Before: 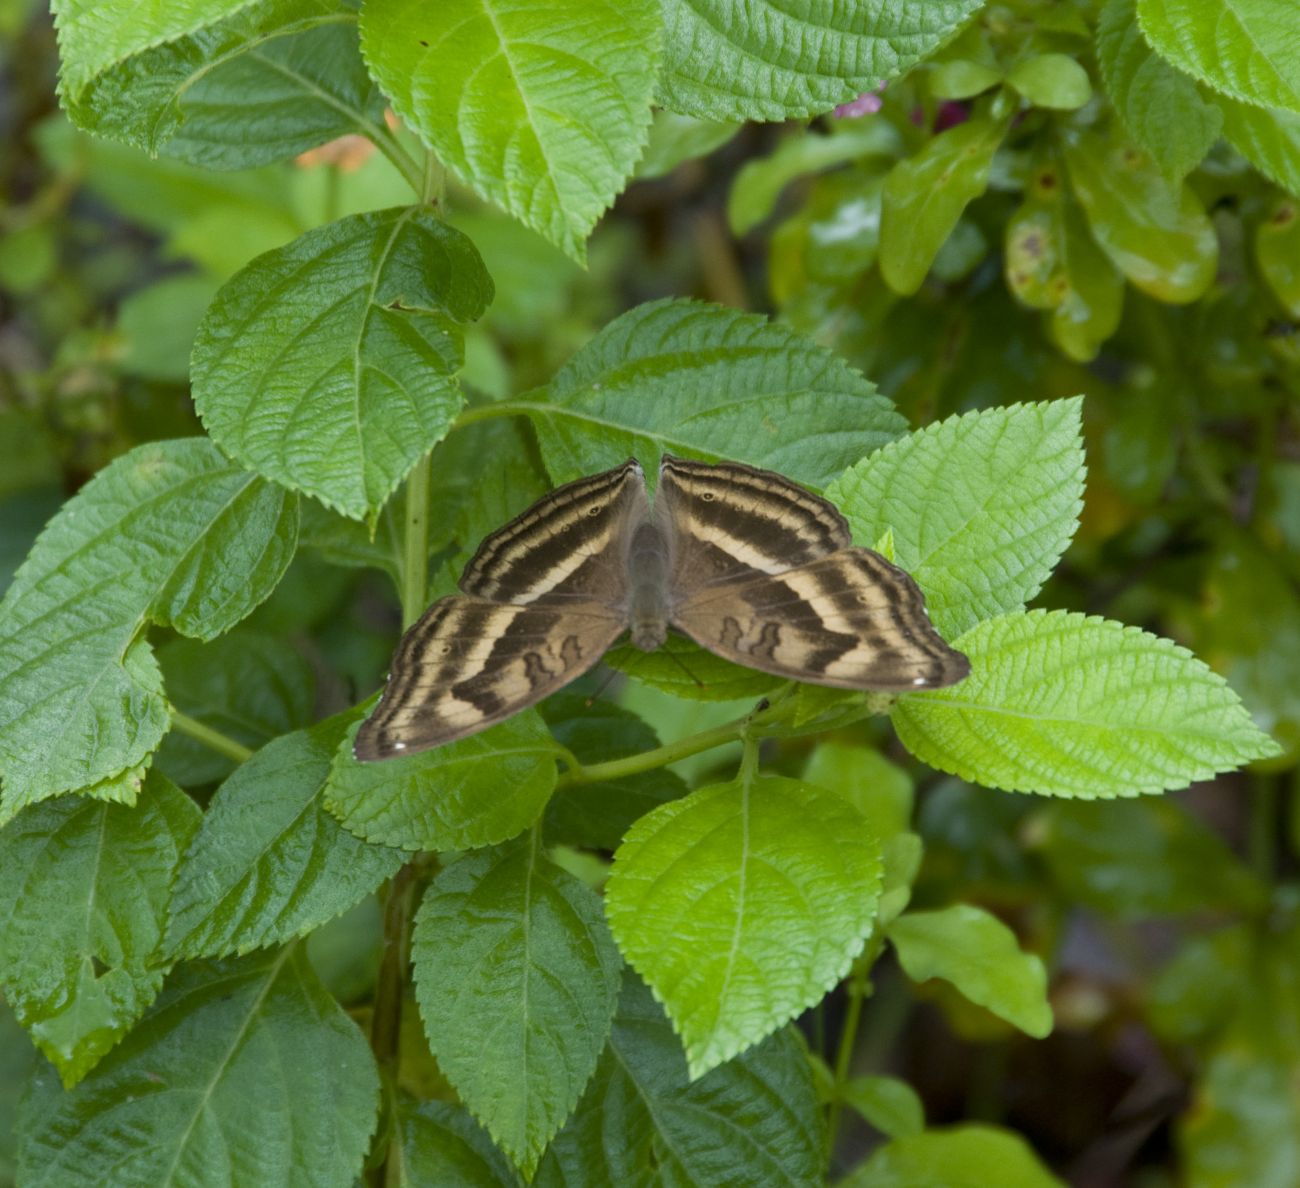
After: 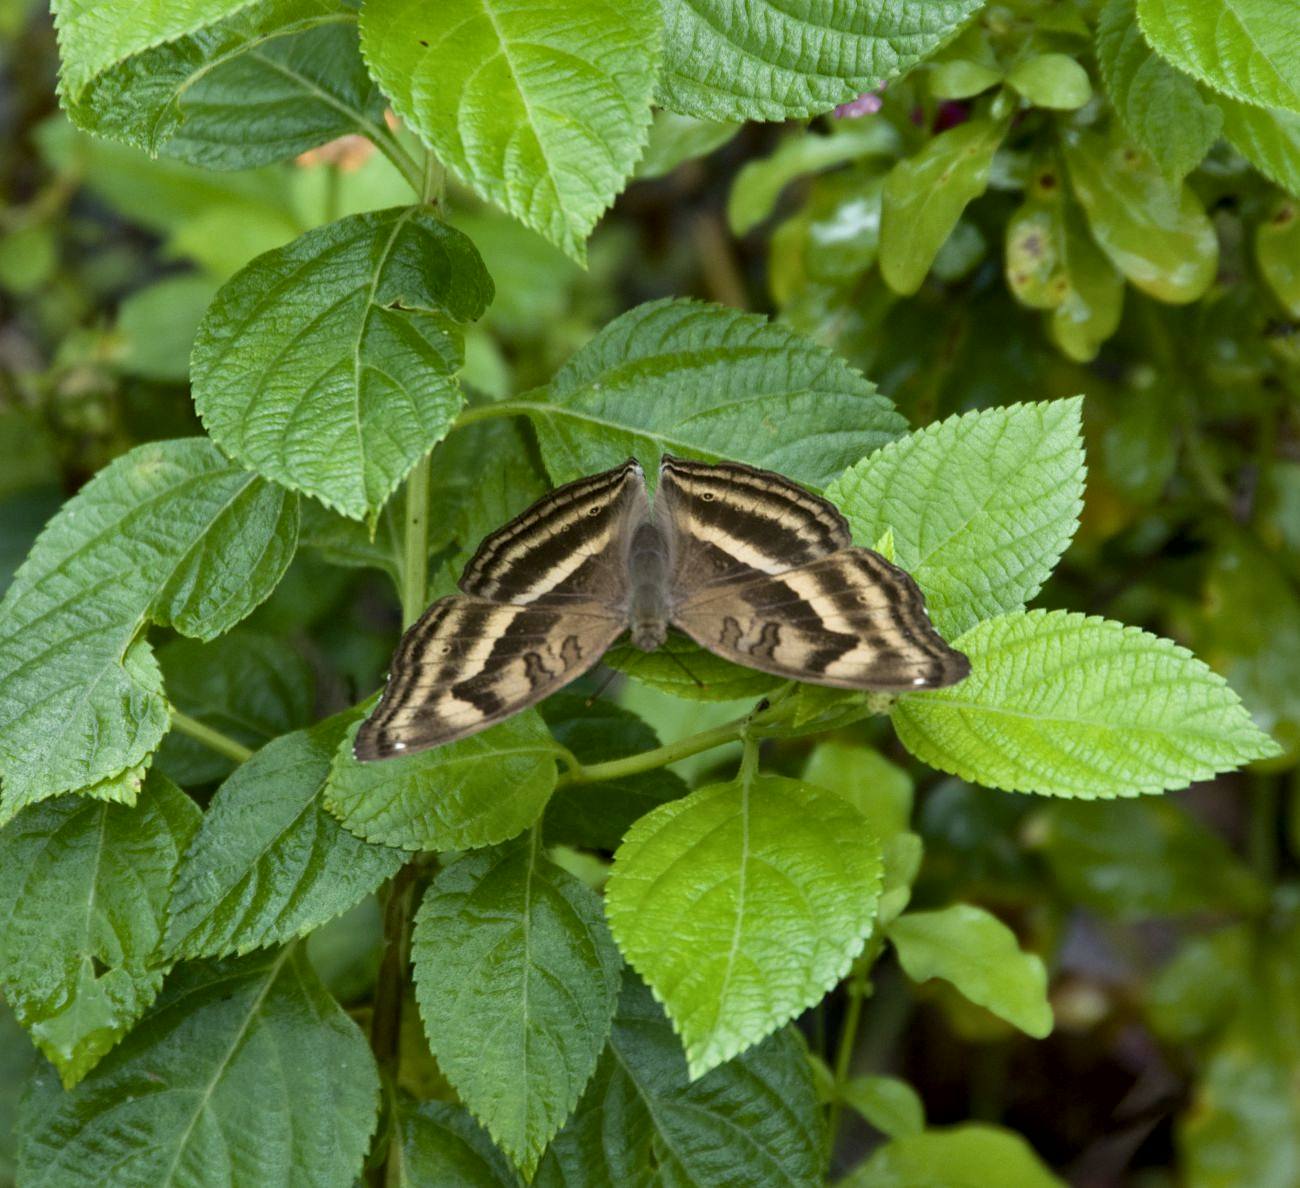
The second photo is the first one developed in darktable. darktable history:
local contrast: mode bilateral grid, contrast 24, coarseness 60, detail 152%, midtone range 0.2
